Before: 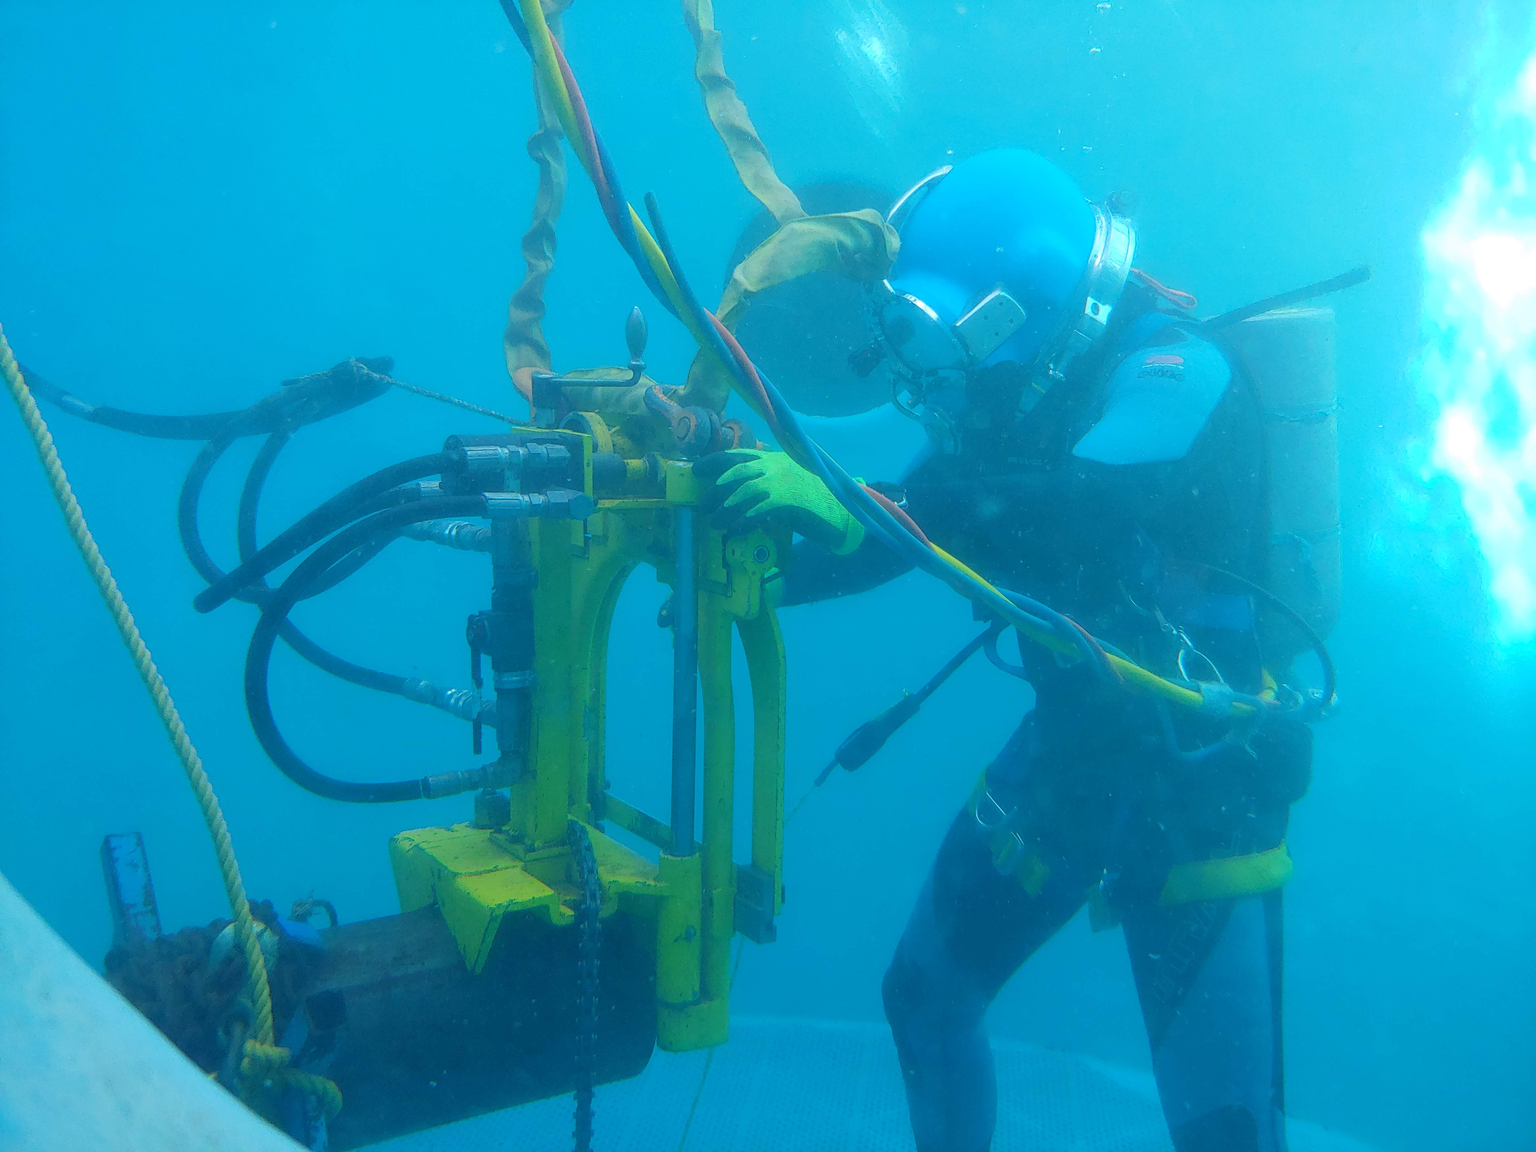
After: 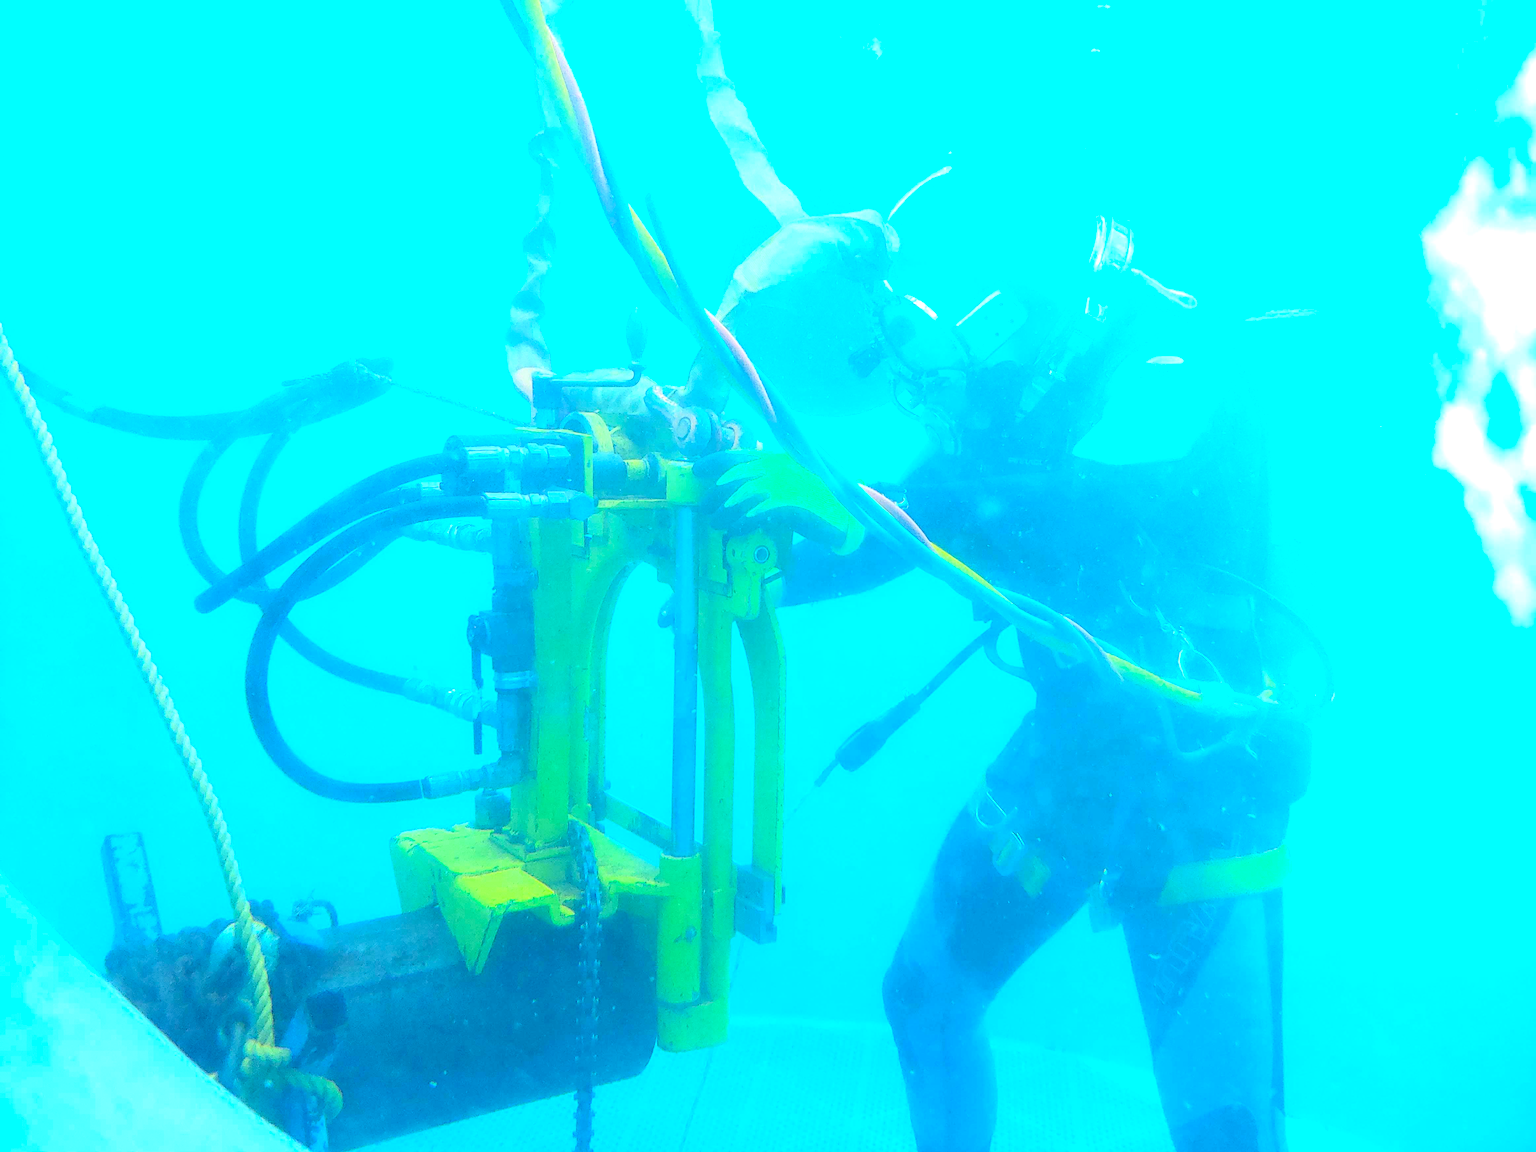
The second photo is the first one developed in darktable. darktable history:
contrast brightness saturation: contrast 0.2, brightness 0.16, saturation 0.22
exposure: black level correction 0, exposure 1.2 EV, compensate exposure bias true, compensate highlight preservation false
